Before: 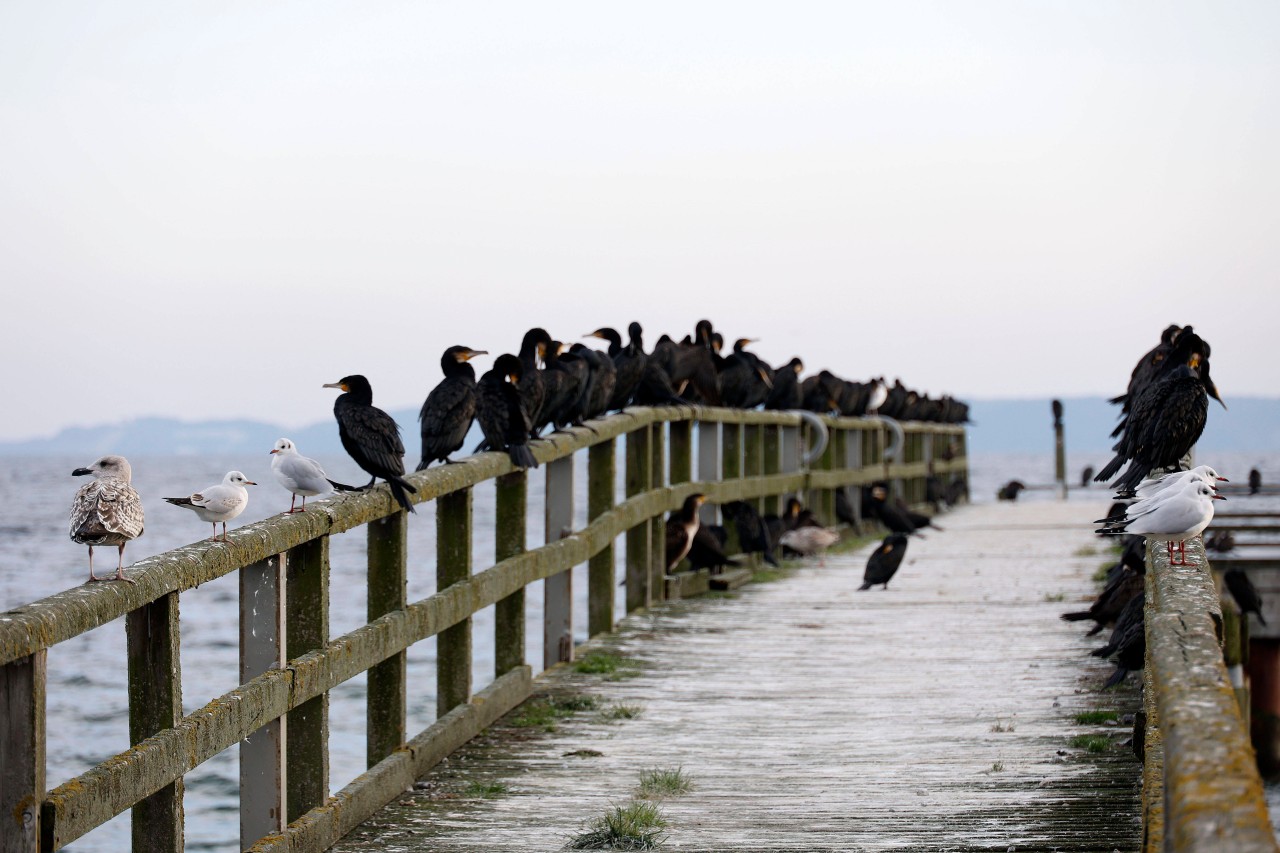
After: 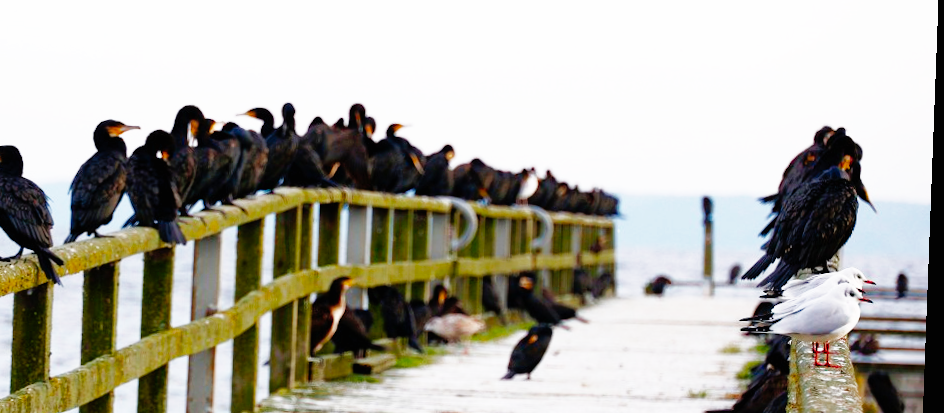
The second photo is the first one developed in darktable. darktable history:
crop and rotate: left 27.938%, top 27.046%, bottom 27.046%
base curve: curves: ch0 [(0, 0) (0.007, 0.004) (0.027, 0.03) (0.046, 0.07) (0.207, 0.54) (0.442, 0.872) (0.673, 0.972) (1, 1)], preserve colors none
shadows and highlights: on, module defaults
color balance rgb: perceptual saturation grading › global saturation 35%, perceptual saturation grading › highlights -25%, perceptual saturation grading › shadows 50%
rotate and perspective: rotation 2.17°, automatic cropping off
